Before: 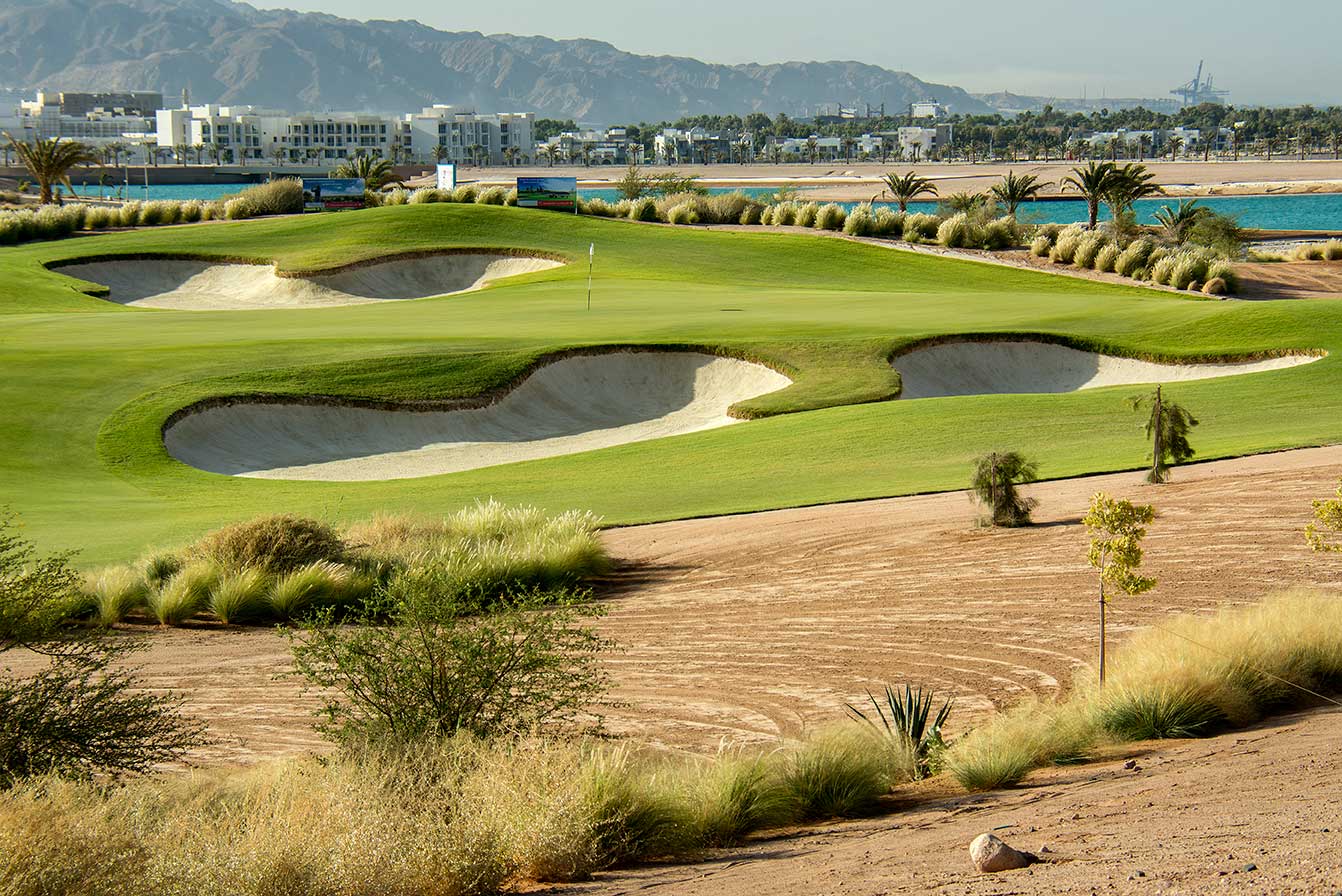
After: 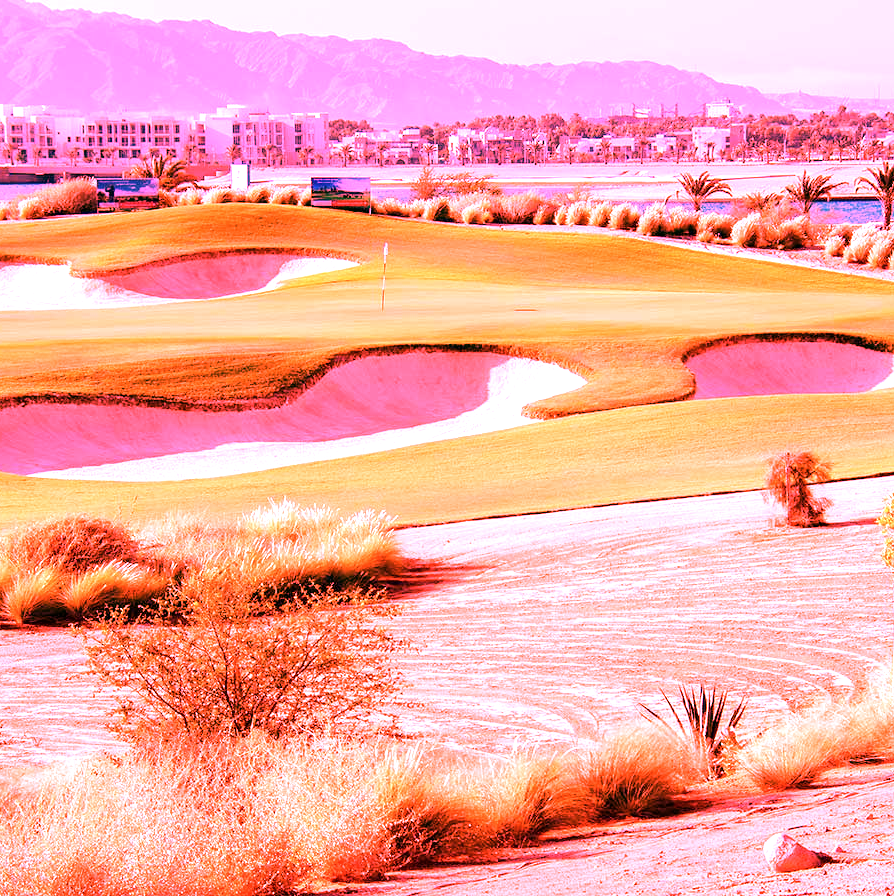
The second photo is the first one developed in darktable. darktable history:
exposure: exposure 0.2 EV, compensate highlight preservation false
contrast brightness saturation: saturation -0.05
white balance: red 4.26, blue 1.802
crop: left 15.419%, right 17.914%
